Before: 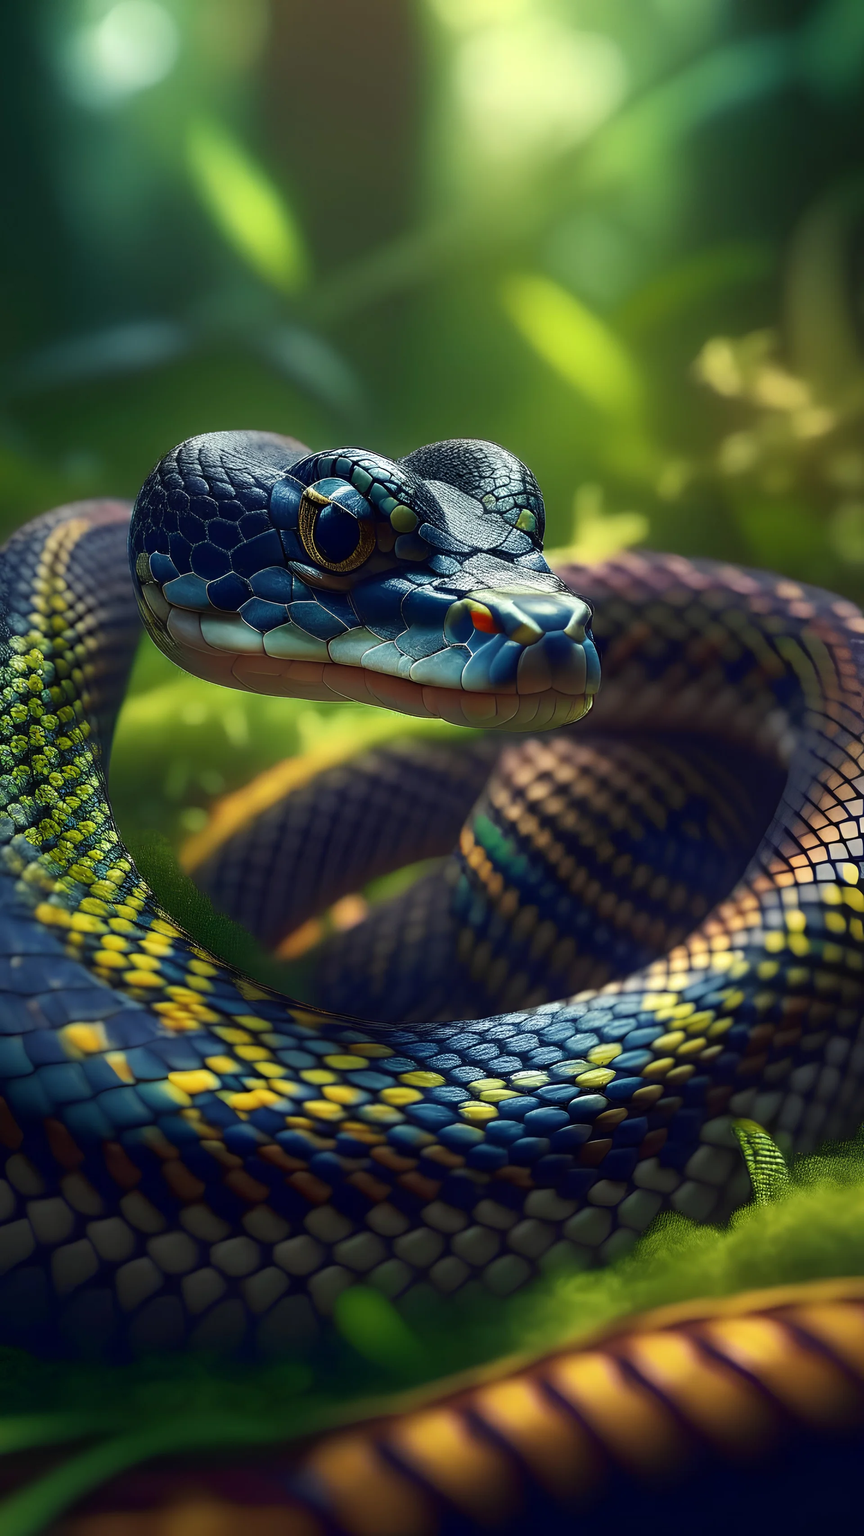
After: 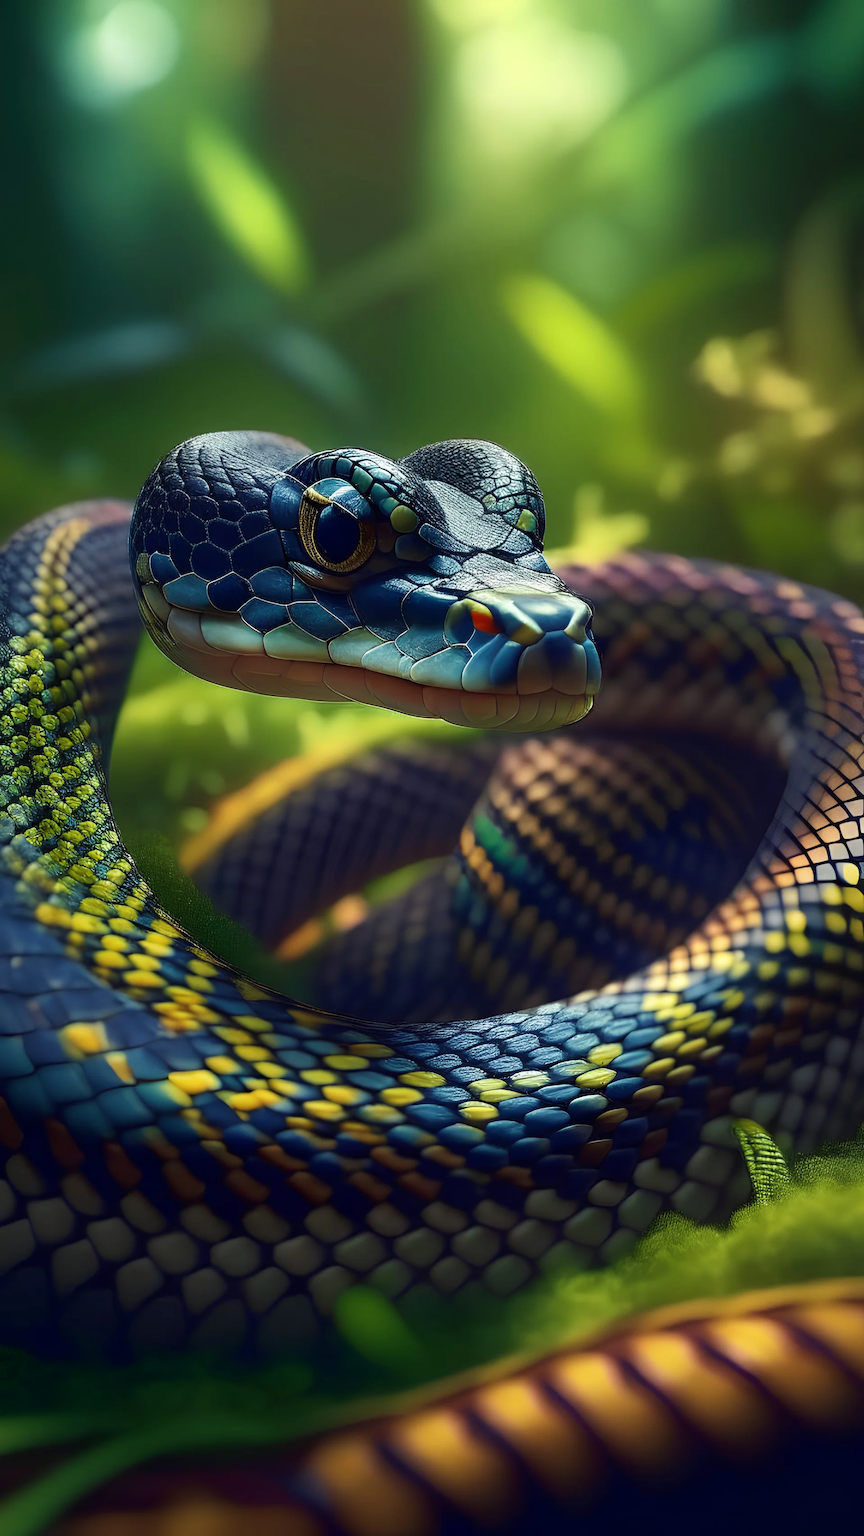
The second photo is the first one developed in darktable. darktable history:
velvia: strength 15.17%
